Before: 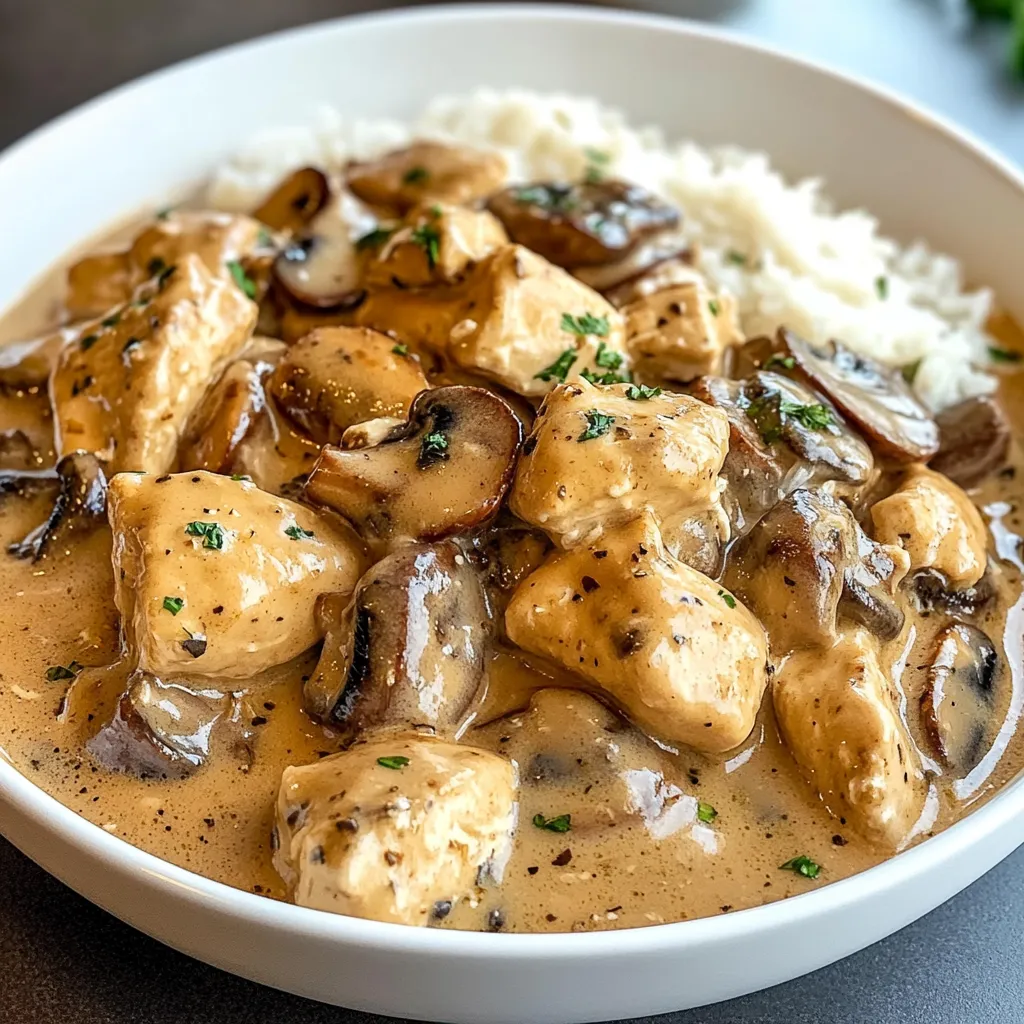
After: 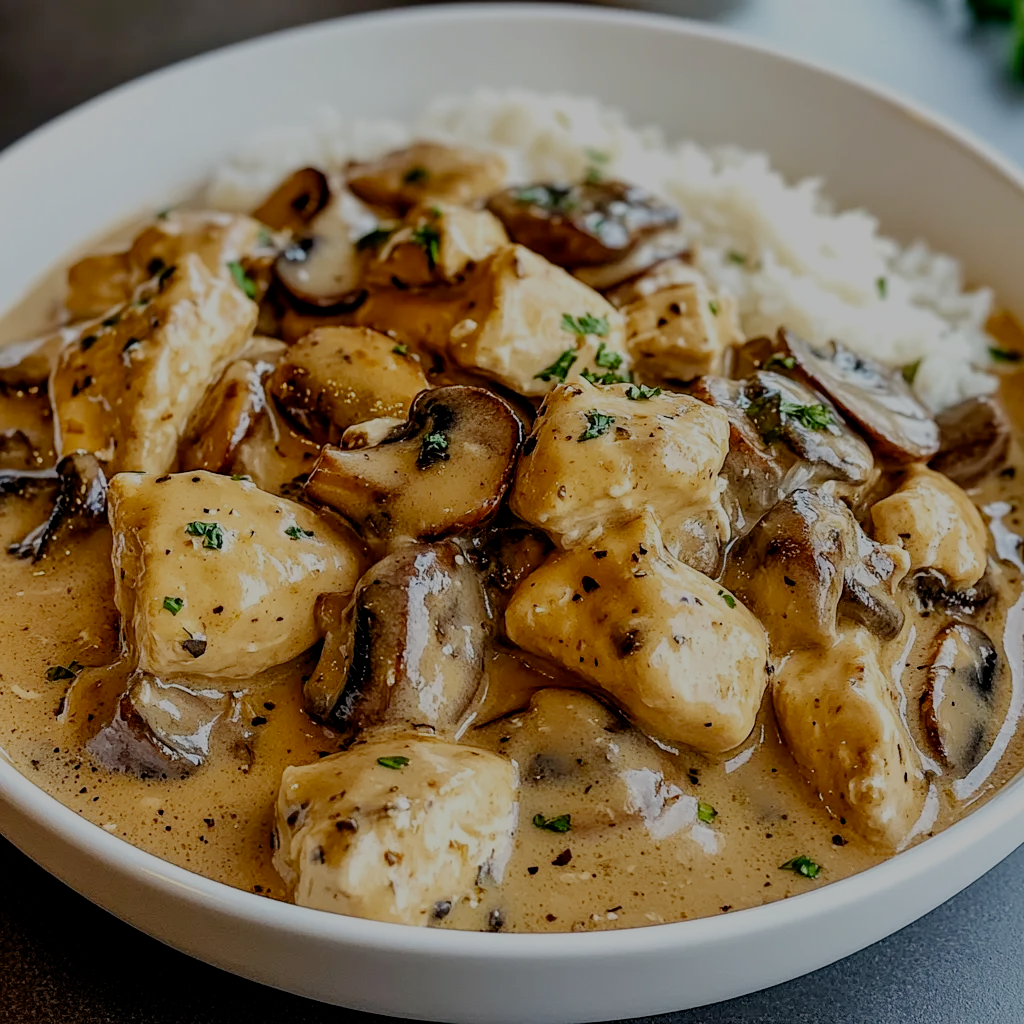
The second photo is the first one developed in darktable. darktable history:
bloom: size 5%, threshold 95%, strength 15%
filmic rgb: middle gray luminance 30%, black relative exposure -9 EV, white relative exposure 7 EV, threshold 6 EV, target black luminance 0%, hardness 2.94, latitude 2.04%, contrast 0.963, highlights saturation mix 5%, shadows ↔ highlights balance 12.16%, add noise in highlights 0, preserve chrominance no, color science v3 (2019), use custom middle-gray values true, iterations of high-quality reconstruction 0, contrast in highlights soft, enable highlight reconstruction true
